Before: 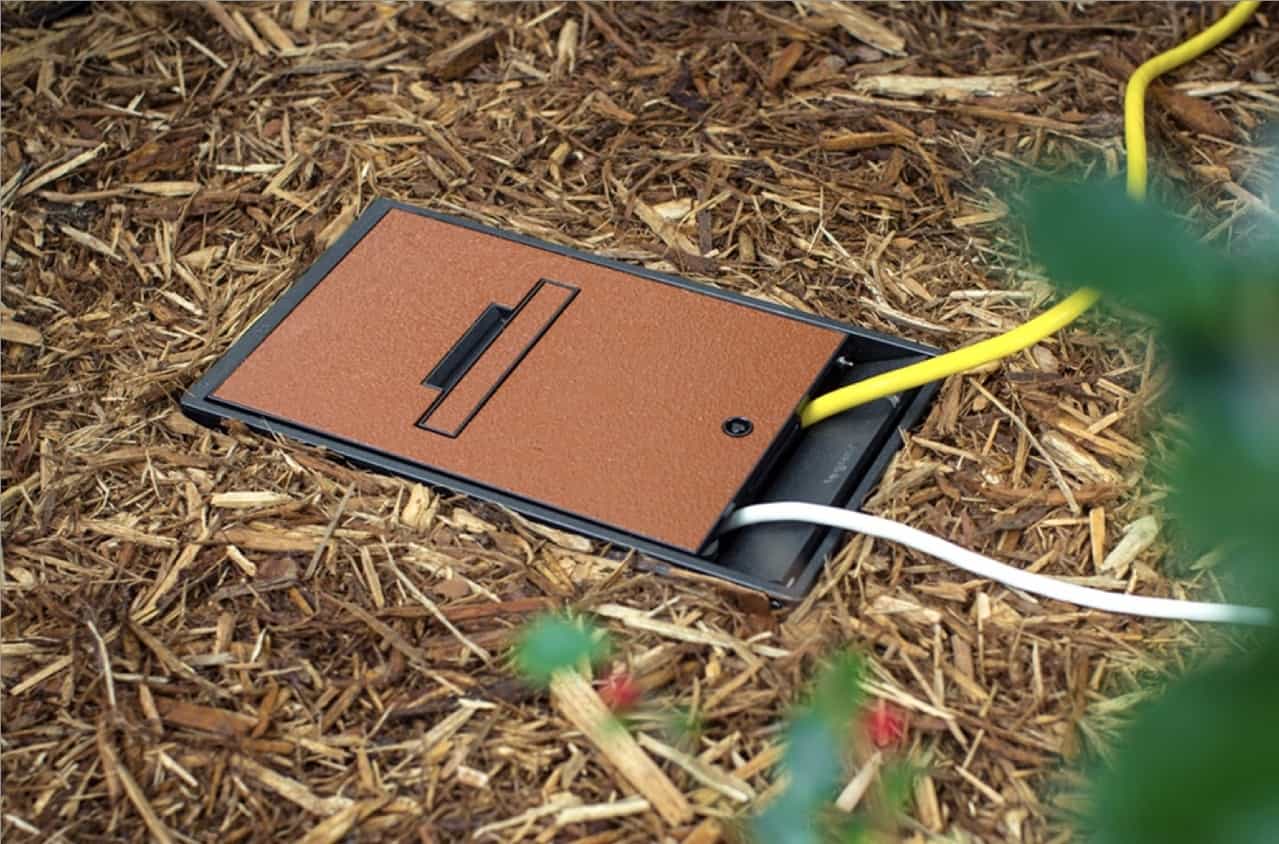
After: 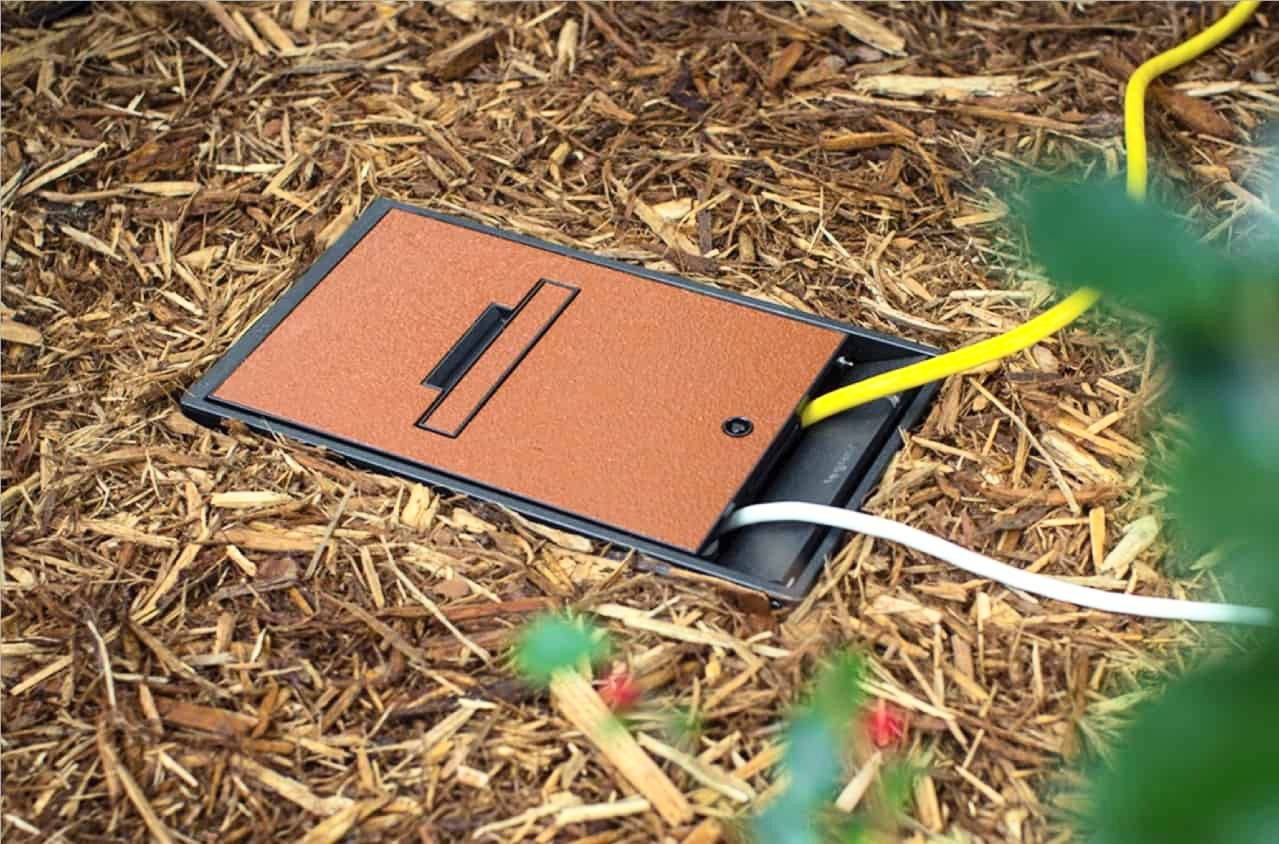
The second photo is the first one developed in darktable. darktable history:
exposure: compensate highlight preservation false
contrast brightness saturation: contrast 0.2, brightness 0.16, saturation 0.22
